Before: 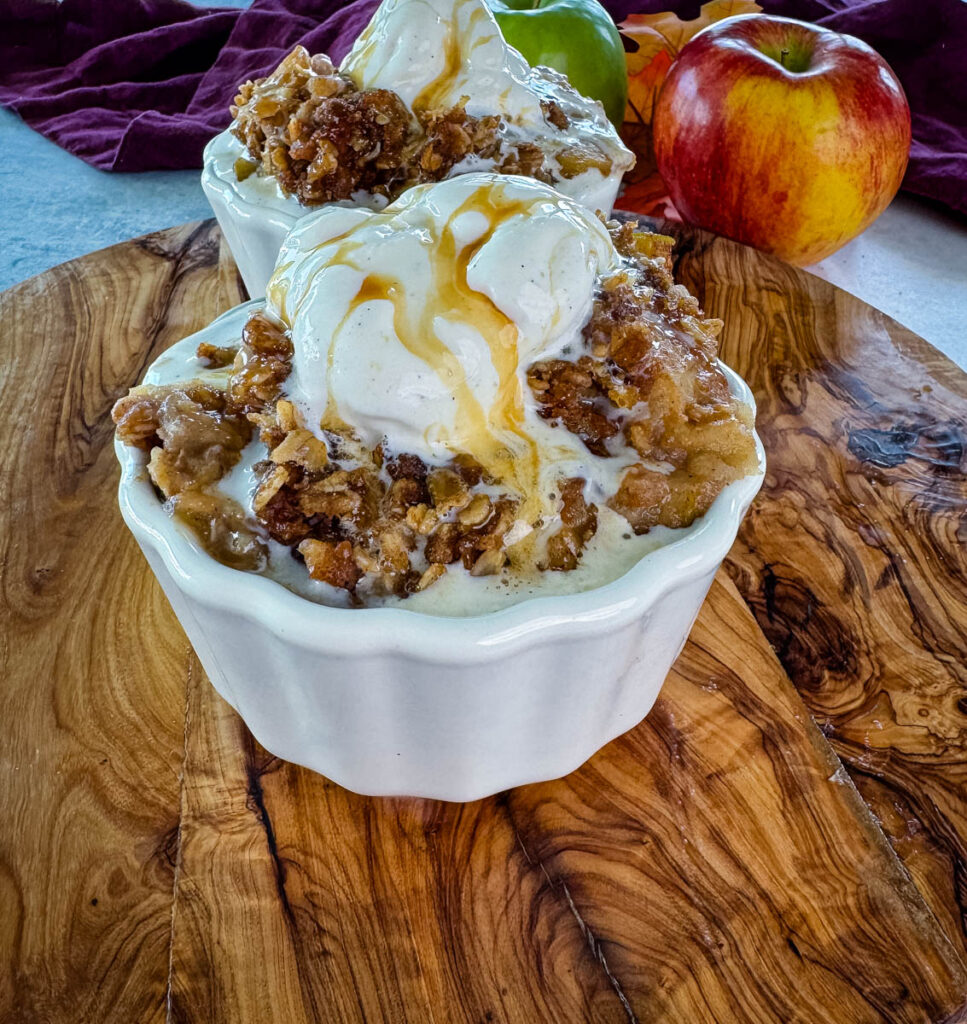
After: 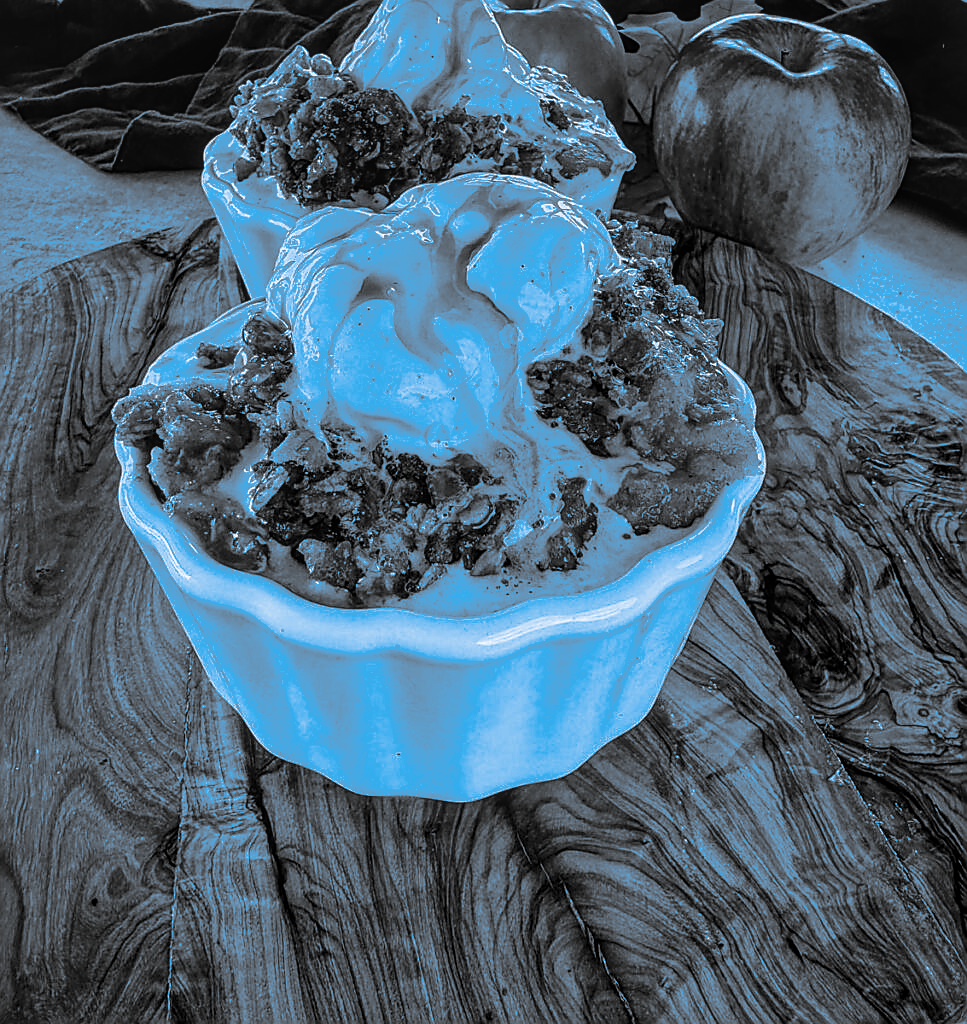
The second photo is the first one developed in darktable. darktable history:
graduated density: rotation 5.63°, offset 76.9
tone curve: curves: ch0 [(0, 0.036) (0.119, 0.115) (0.461, 0.479) (0.715, 0.767) (0.817, 0.865) (1, 0.998)]; ch1 [(0, 0) (0.377, 0.416) (0.44, 0.461) (0.487, 0.49) (0.514, 0.525) (0.538, 0.561) (0.67, 0.713) (1, 1)]; ch2 [(0, 0) (0.38, 0.405) (0.463, 0.445) (0.492, 0.486) (0.529, 0.533) (0.578, 0.59) (0.653, 0.698) (1, 1)], color space Lab, independent channels, preserve colors none
sharpen: radius 1.4, amount 1.25, threshold 0.7
split-toning: shadows › hue 220°, shadows › saturation 0.64, highlights › hue 220°, highlights › saturation 0.64, balance 0, compress 5.22%
monochrome: size 1
local contrast: detail 130%
